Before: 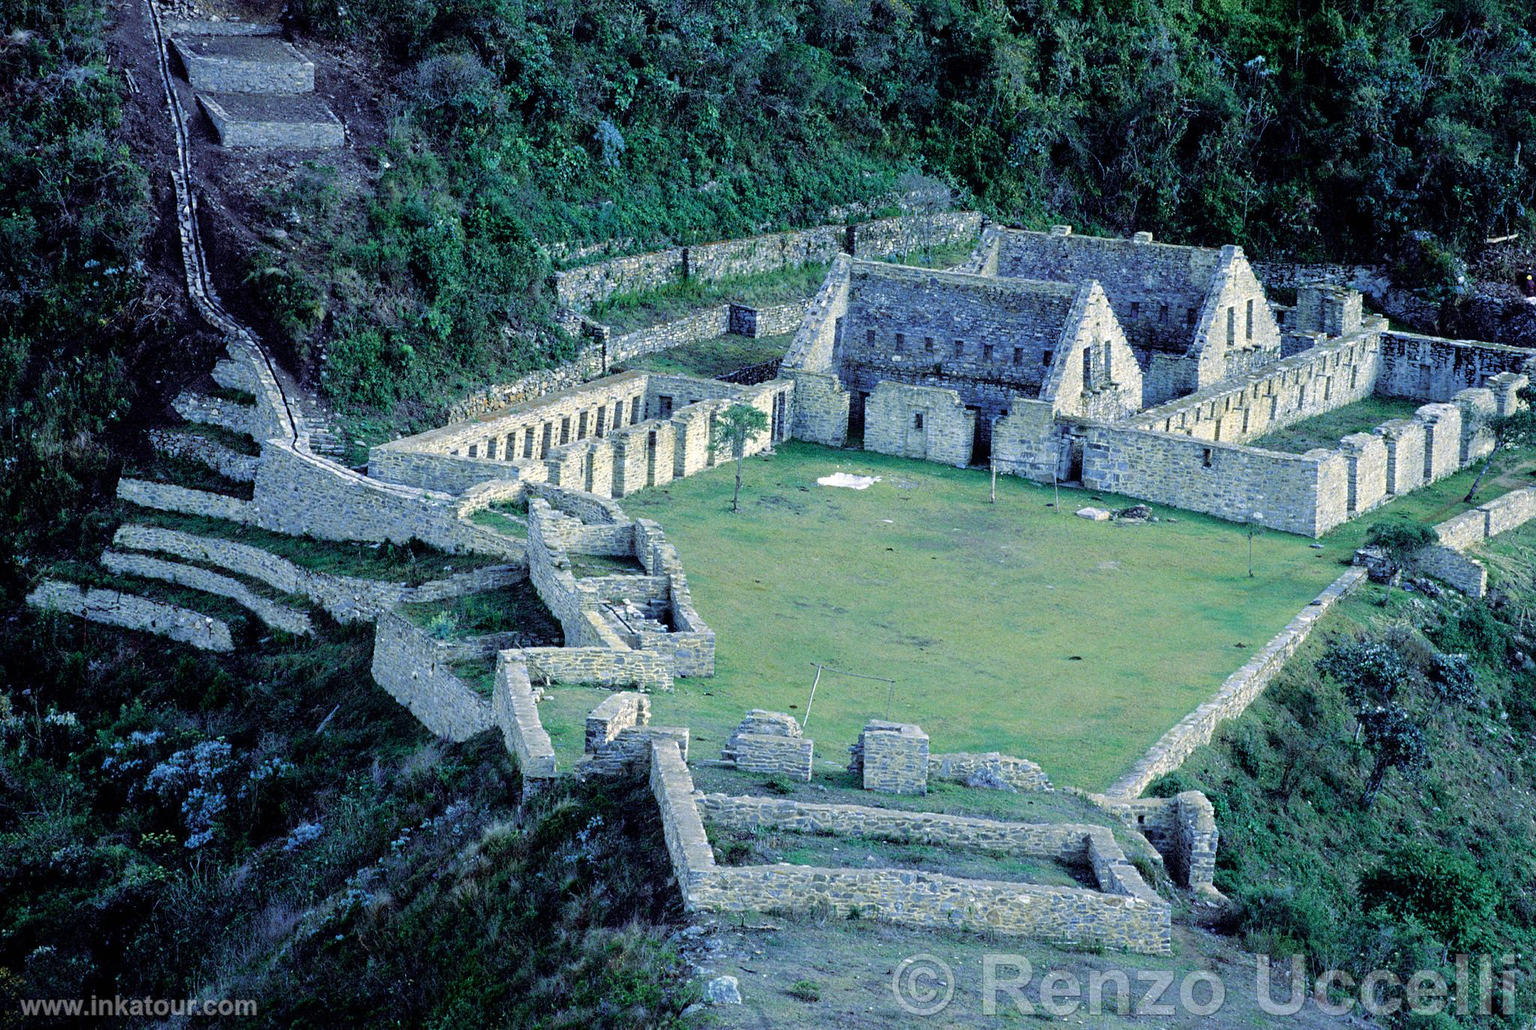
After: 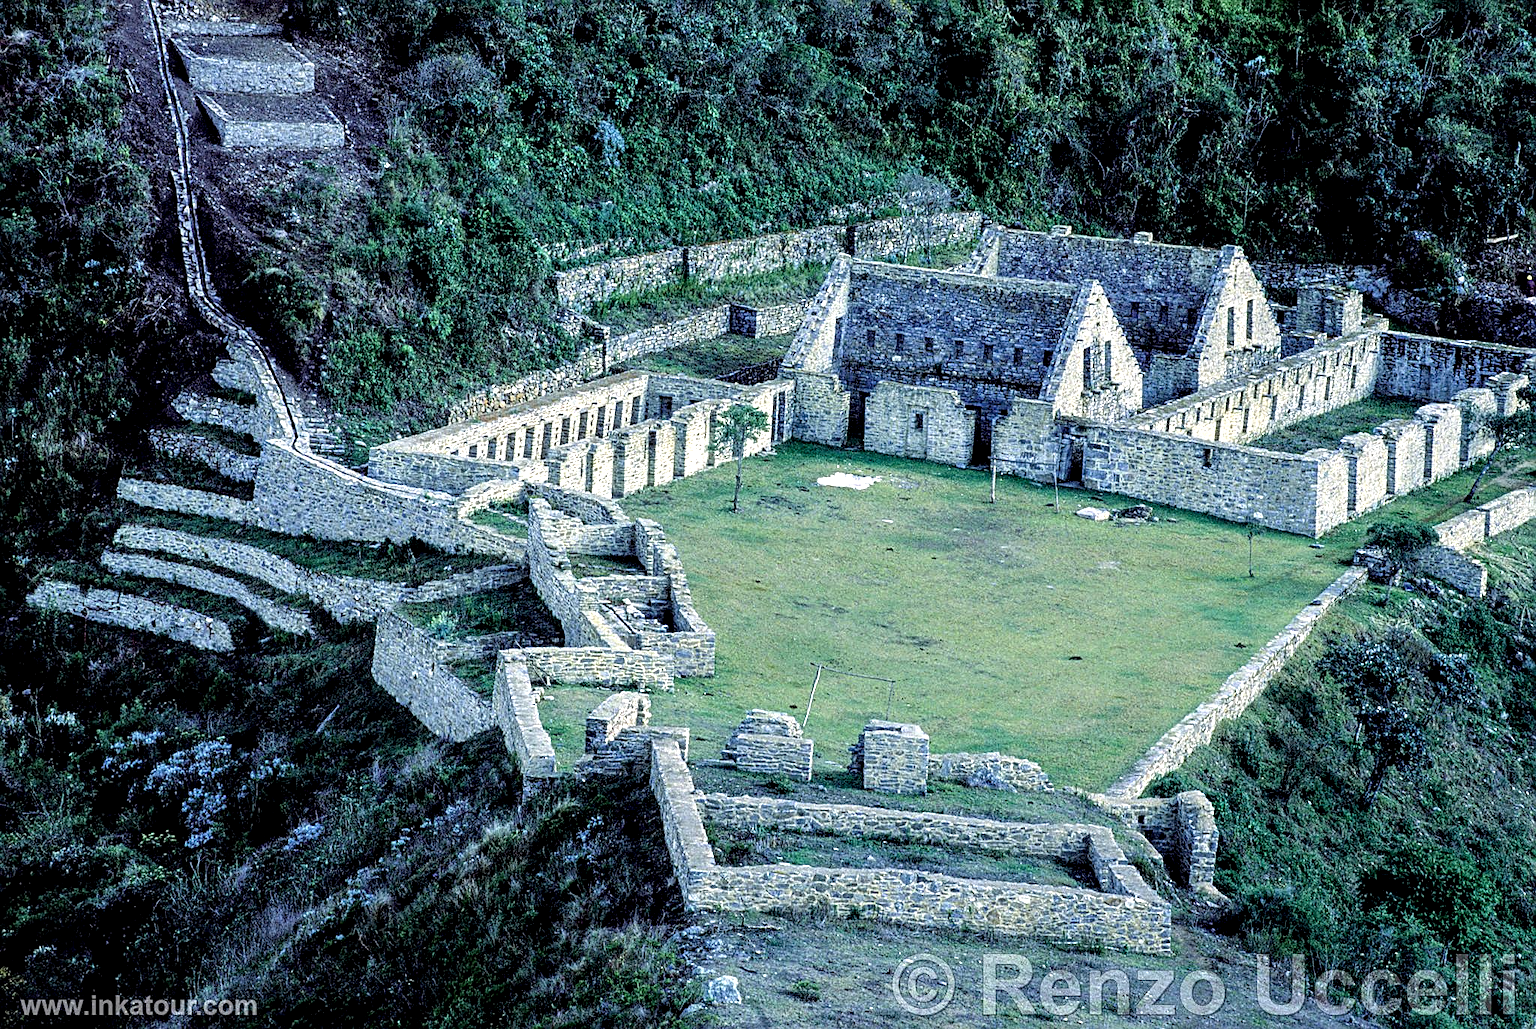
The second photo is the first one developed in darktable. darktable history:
sharpen: on, module defaults
local contrast: highlights 64%, shadows 53%, detail 168%, midtone range 0.521
